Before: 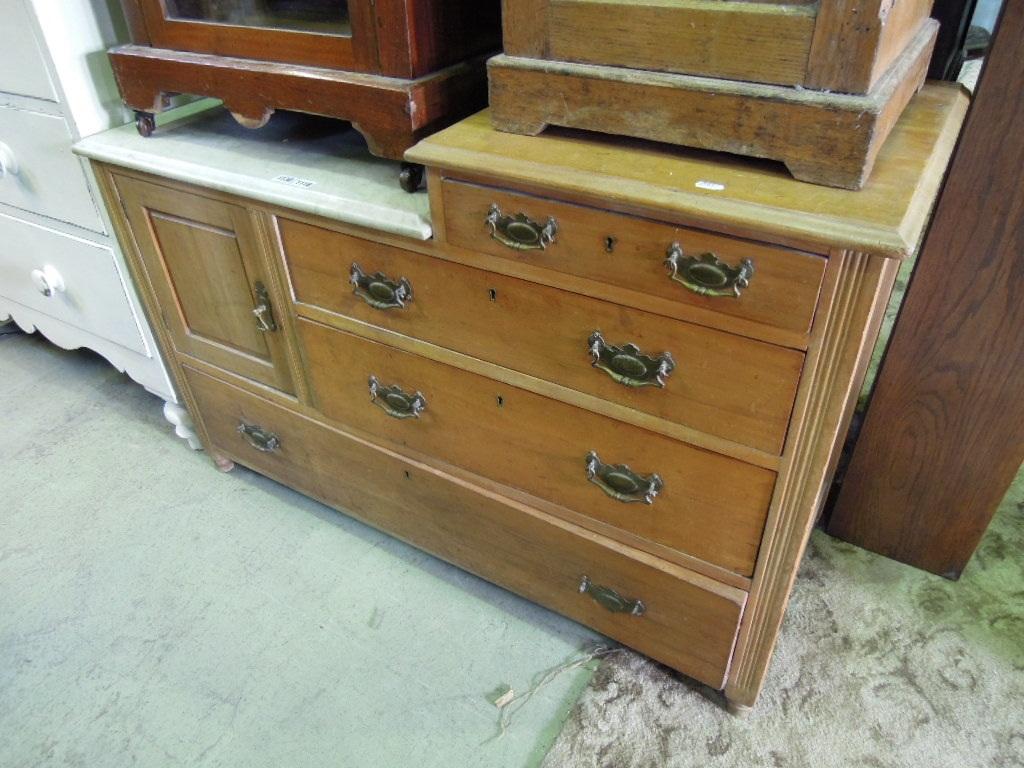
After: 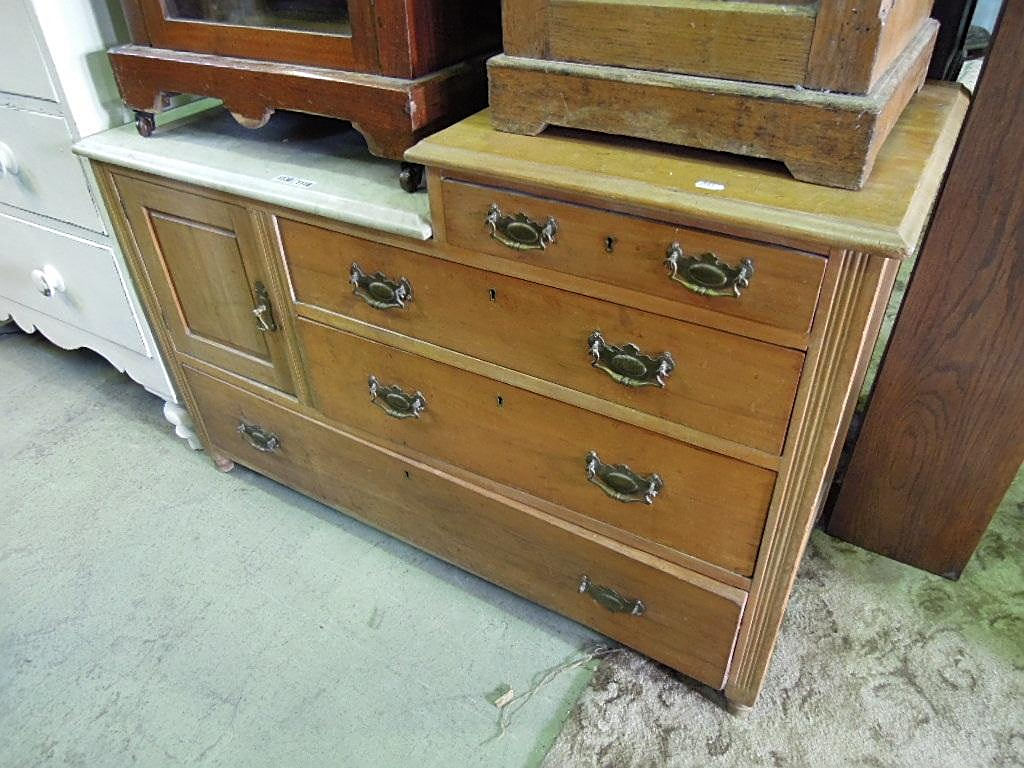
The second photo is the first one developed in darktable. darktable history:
sharpen: on, module defaults
shadows and highlights: shadows 37.27, highlights -28.18, soften with gaussian
